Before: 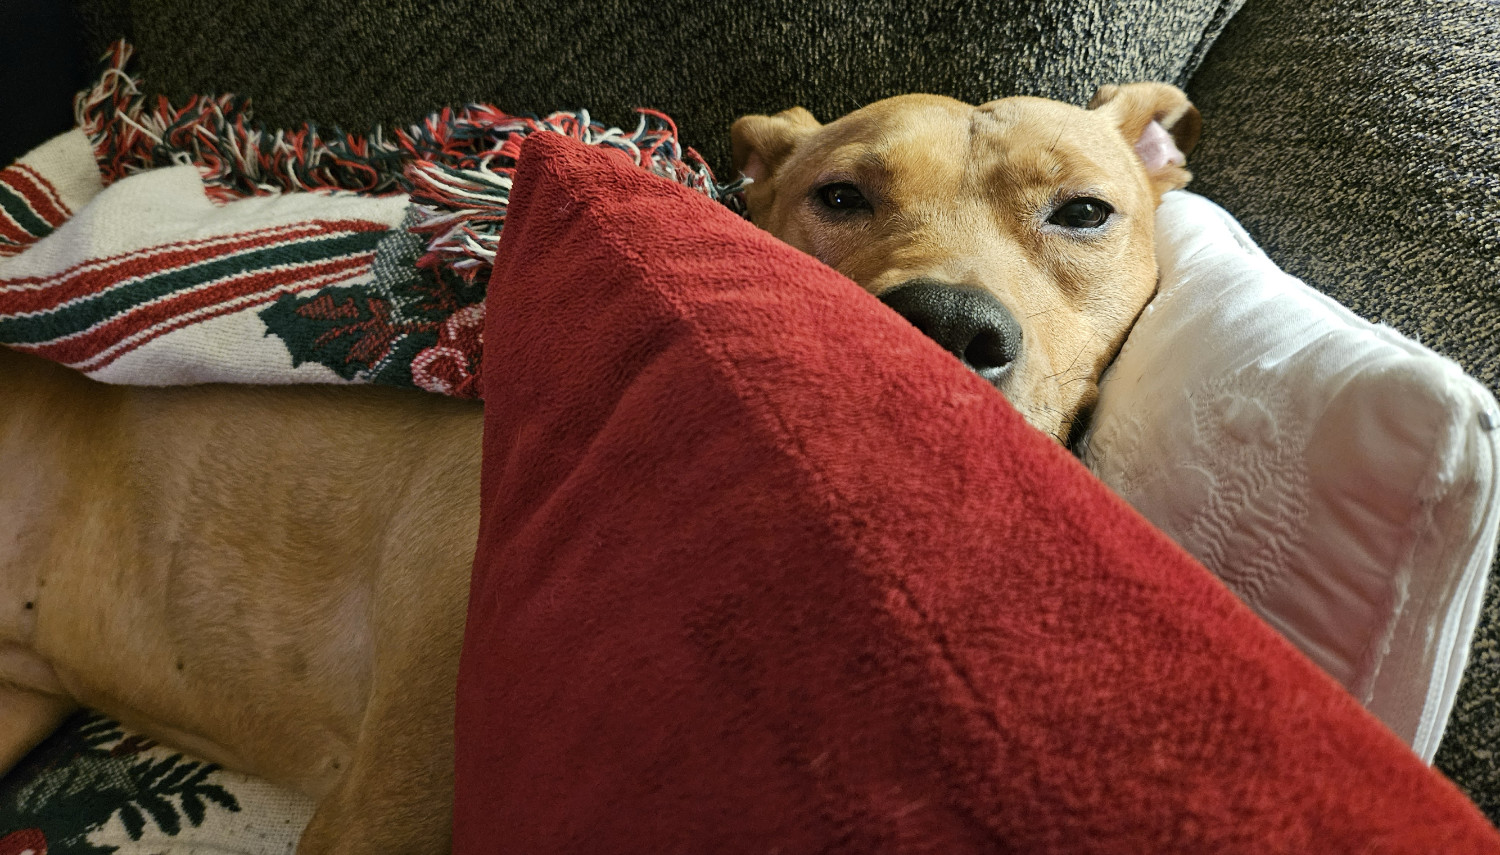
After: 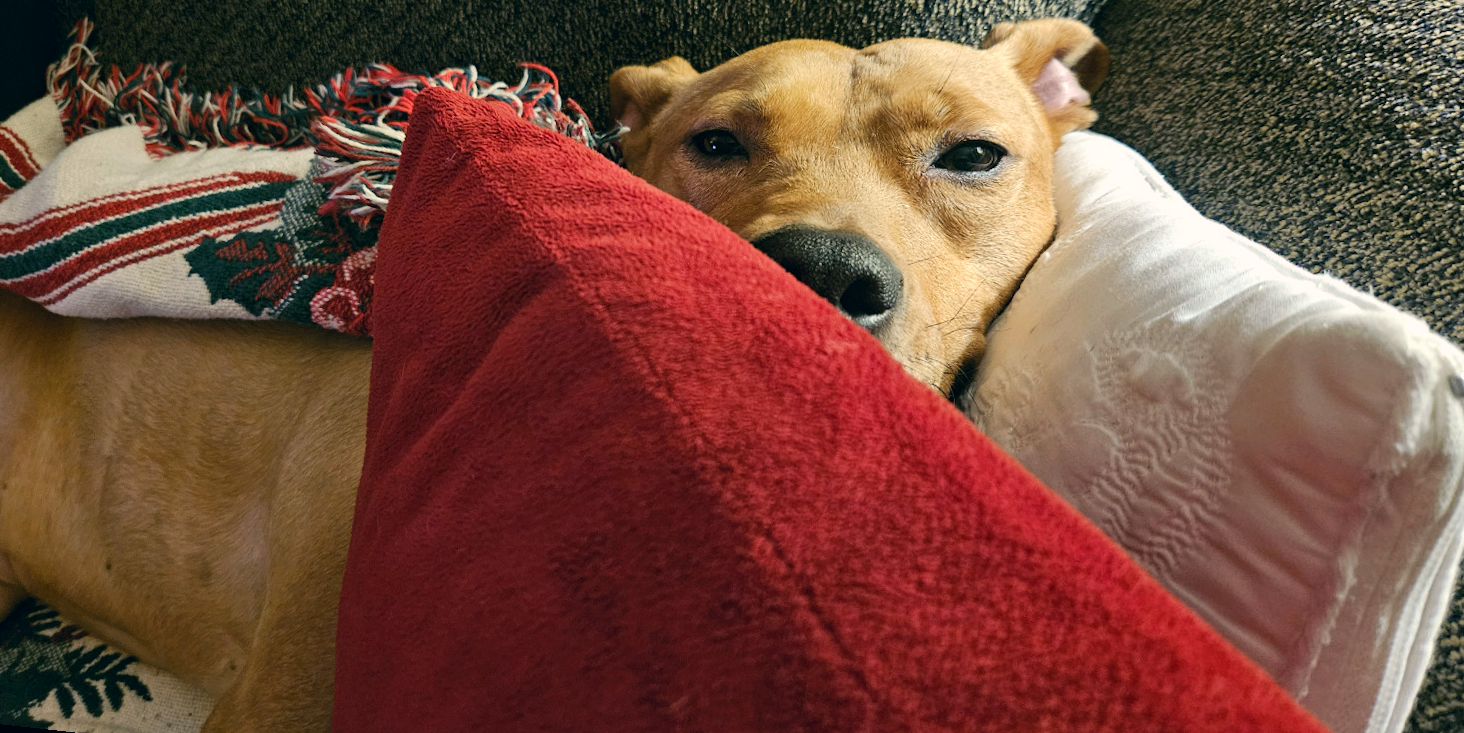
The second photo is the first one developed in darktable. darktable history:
rotate and perspective: rotation 1.69°, lens shift (vertical) -0.023, lens shift (horizontal) -0.291, crop left 0.025, crop right 0.988, crop top 0.092, crop bottom 0.842
color correction: highlights a* 5.38, highlights b* 5.3, shadows a* -4.26, shadows b* -5.11
